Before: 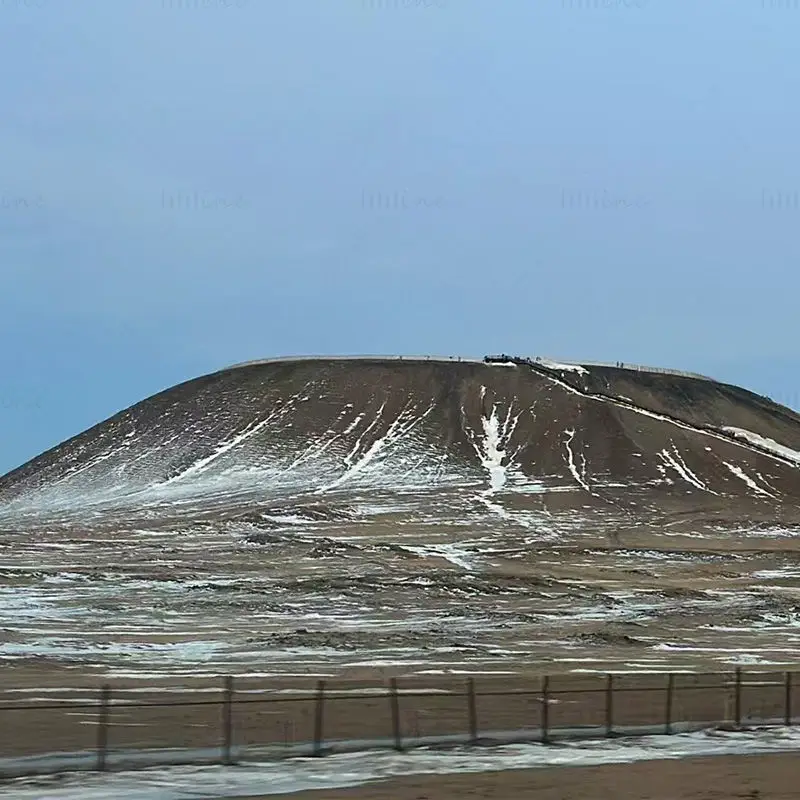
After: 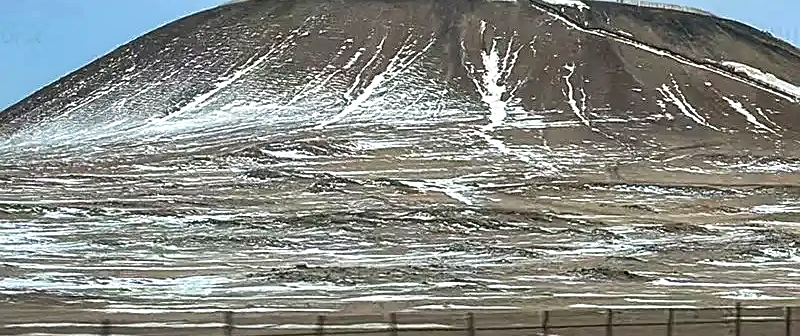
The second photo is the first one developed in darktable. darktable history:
crop: top 45.63%, bottom 12.268%
shadows and highlights: low approximation 0.01, soften with gaussian
local contrast: highlights 42%, shadows 62%, detail 136%, midtone range 0.511
contrast brightness saturation: contrast -0.1, saturation -0.091
sharpen: on, module defaults
exposure: exposure 0.778 EV, compensate highlight preservation false
